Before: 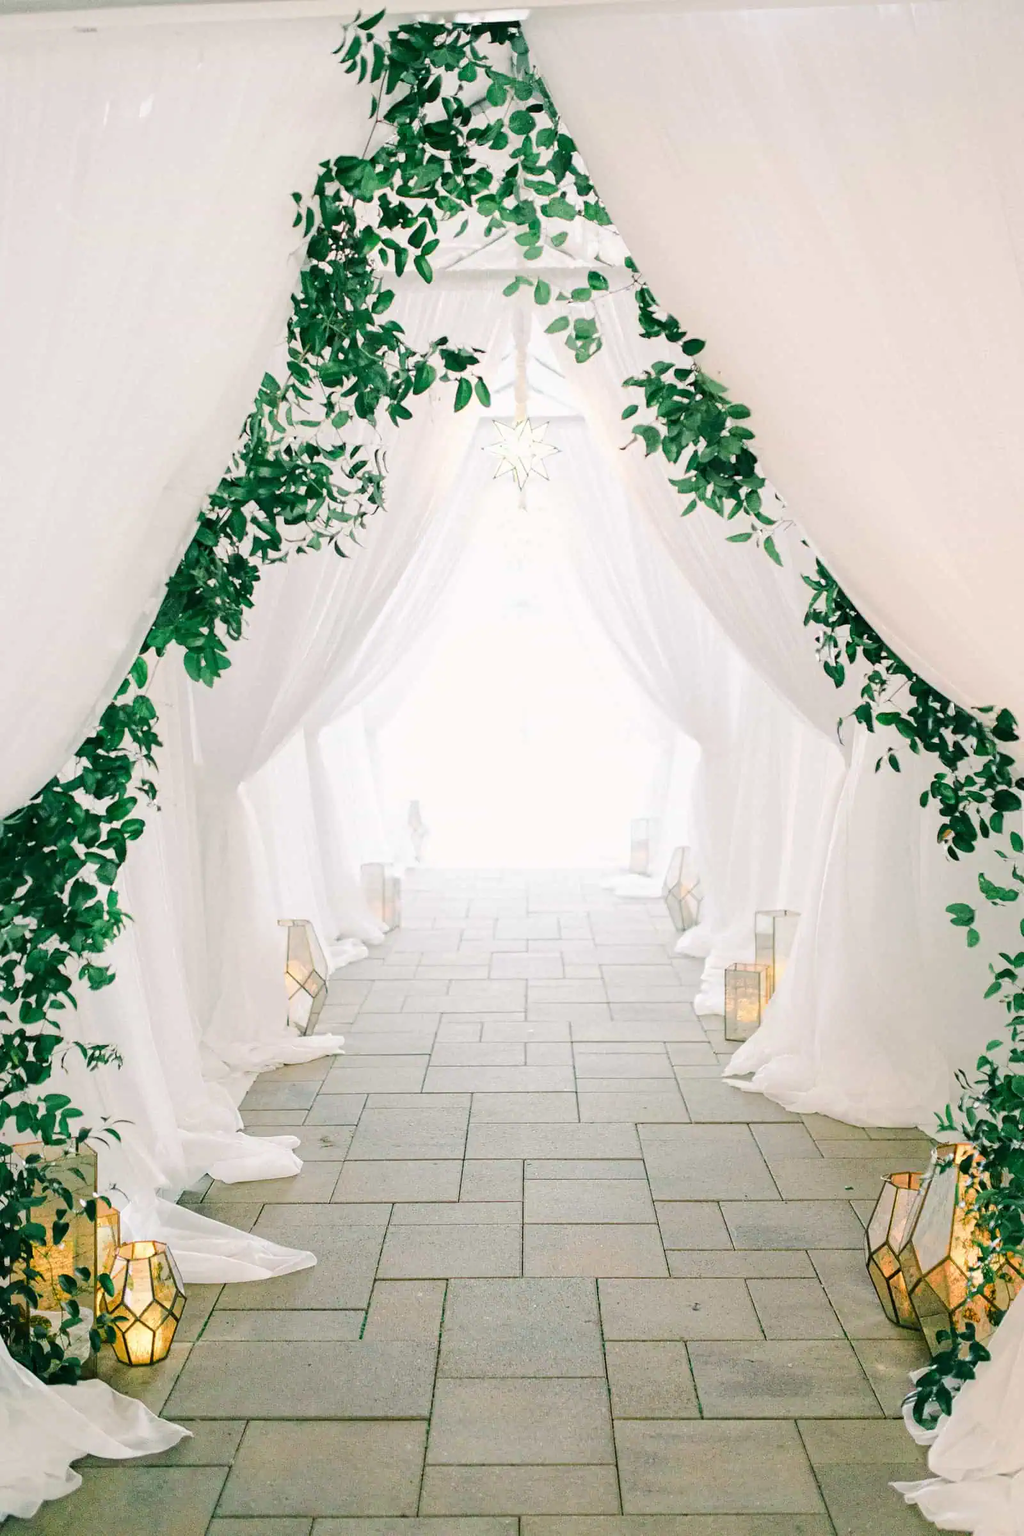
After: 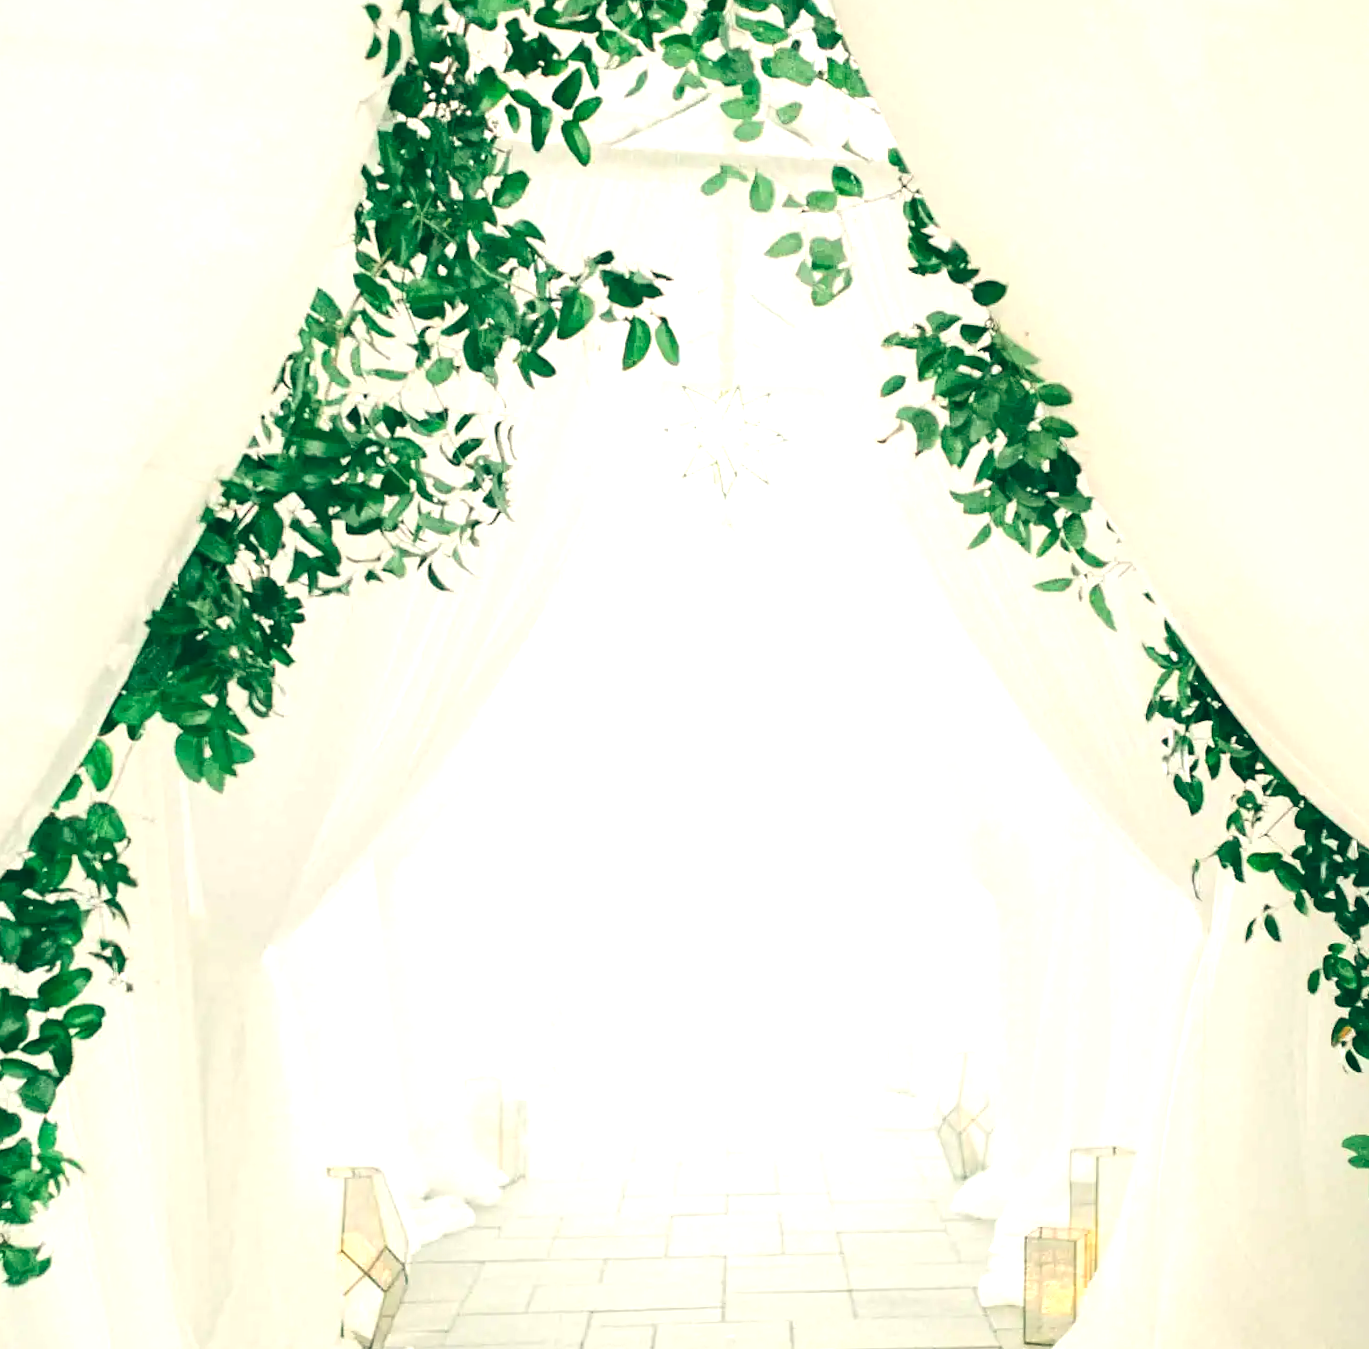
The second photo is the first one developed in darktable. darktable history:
color balance: lift [1.005, 0.99, 1.007, 1.01], gamma [1, 1.034, 1.032, 0.966], gain [0.873, 1.055, 1.067, 0.933]
rotate and perspective: rotation 0.679°, lens shift (horizontal) 0.136, crop left 0.009, crop right 0.991, crop top 0.078, crop bottom 0.95
exposure: exposure 0.766 EV, compensate highlight preservation false
crop and rotate: left 9.345%, top 7.22%, right 4.982%, bottom 32.331%
